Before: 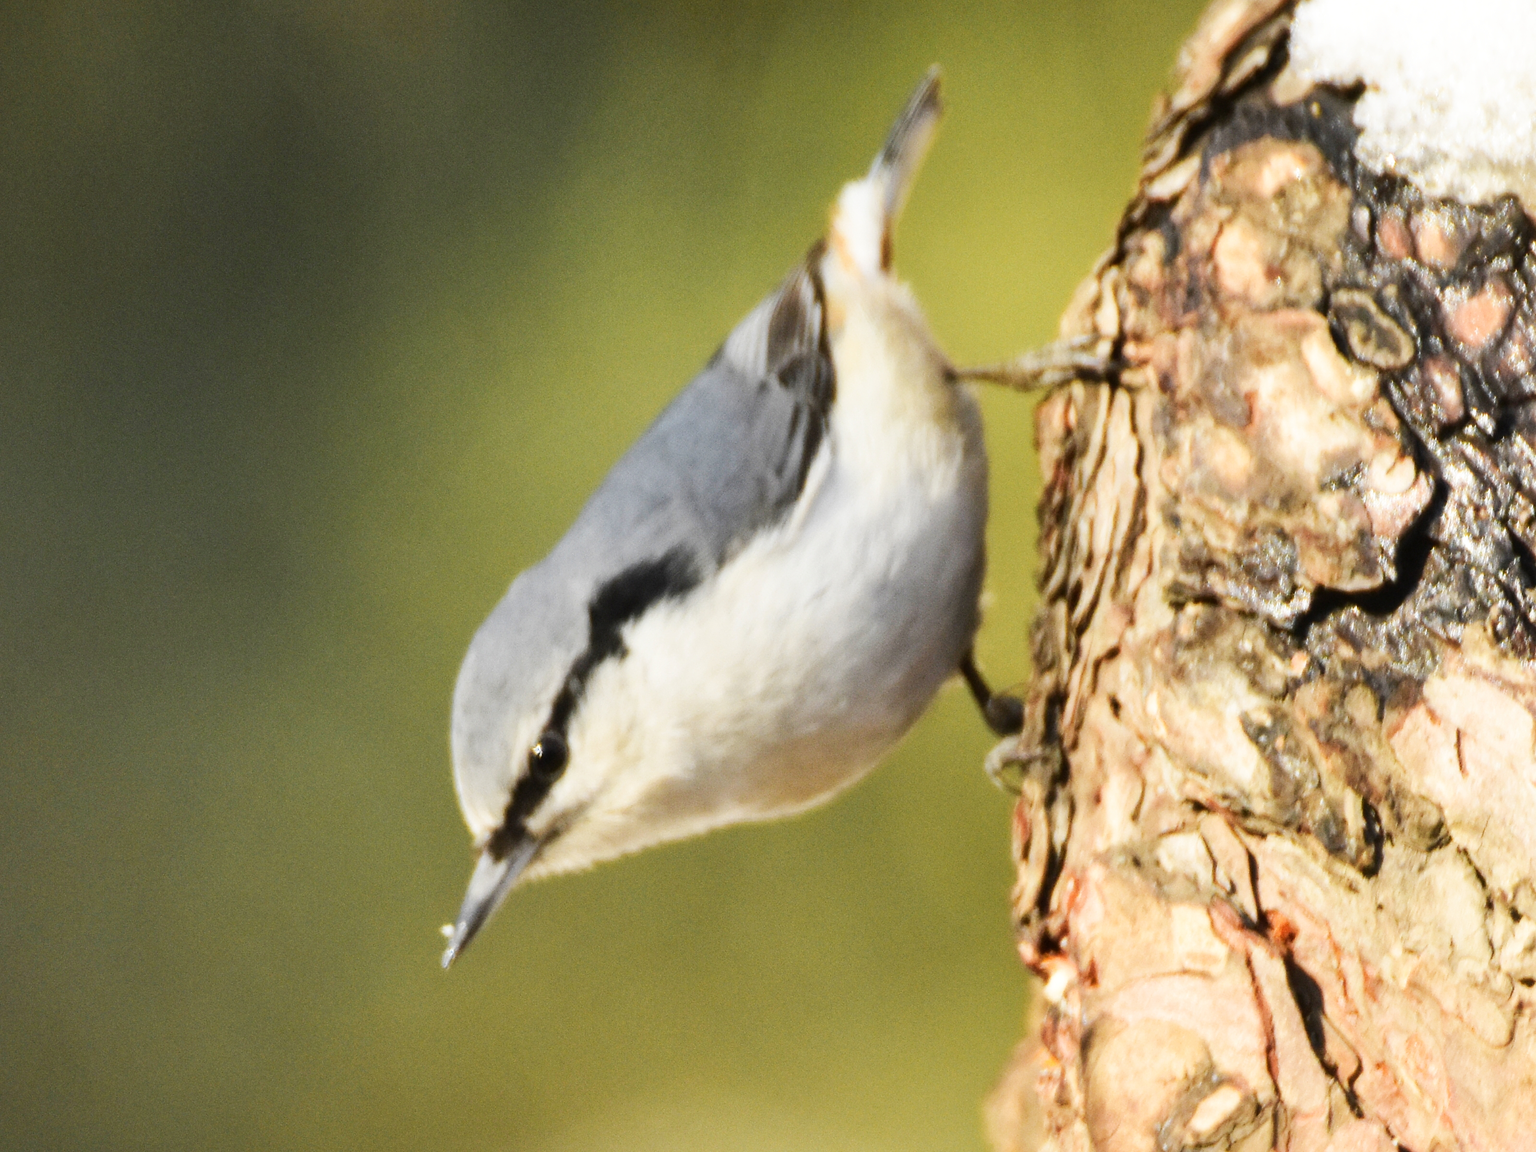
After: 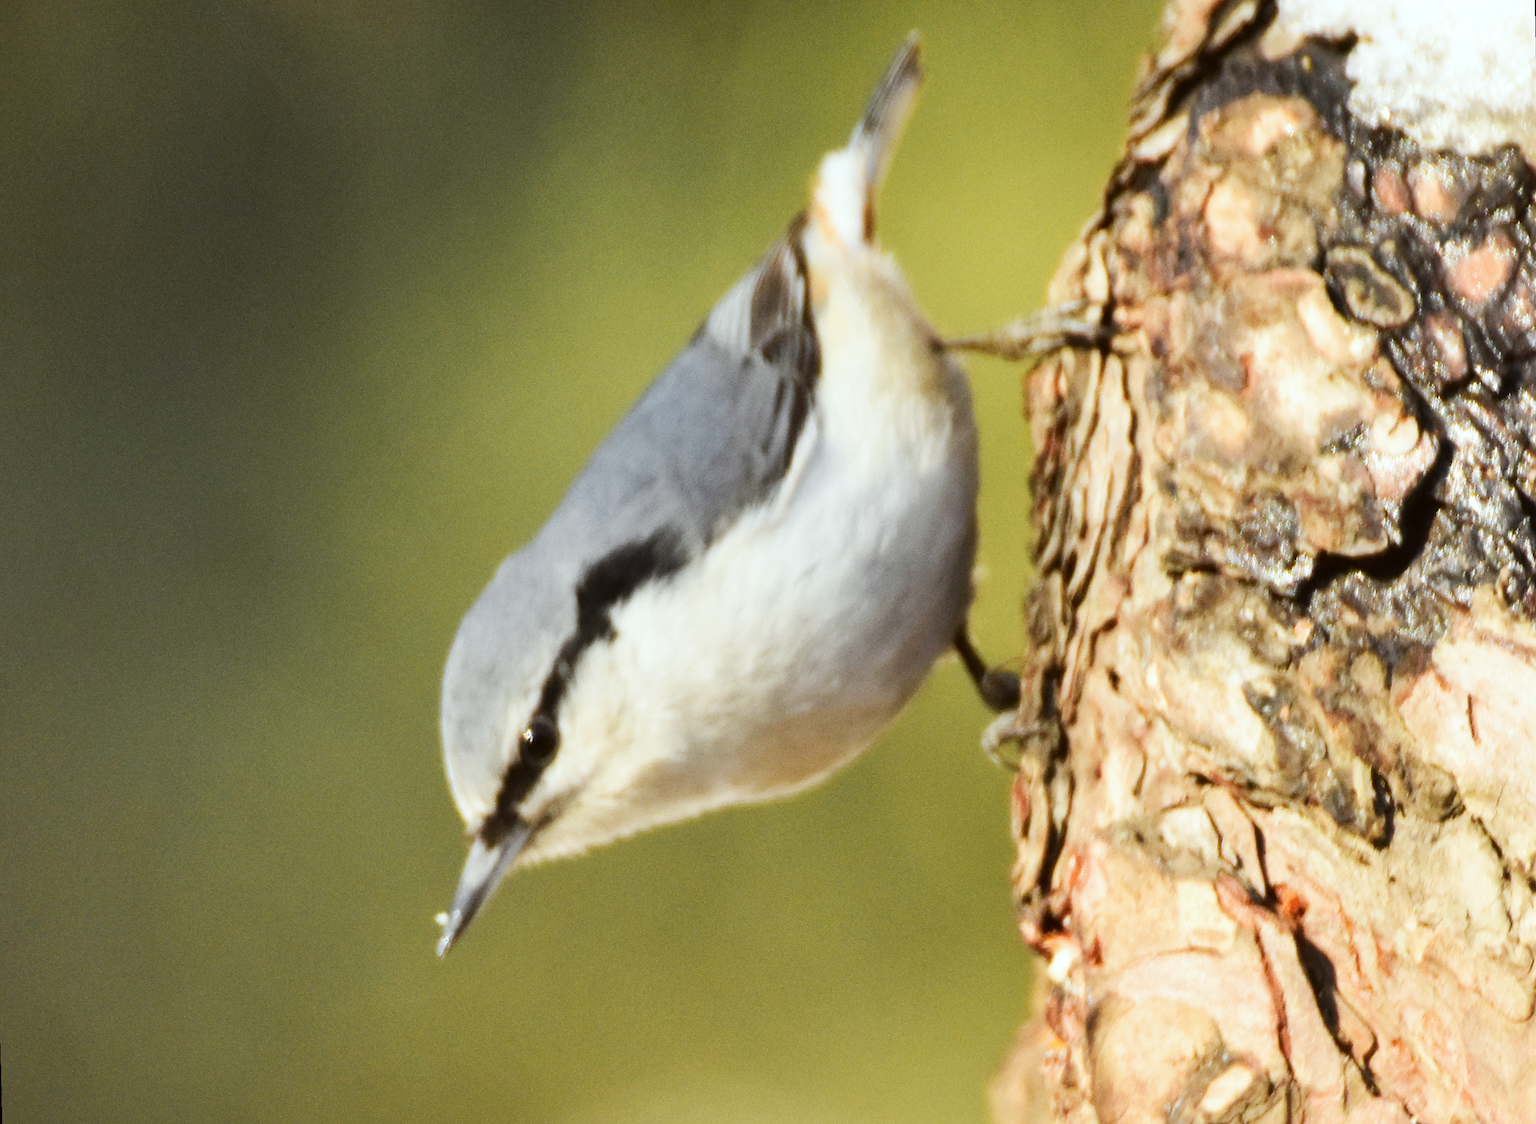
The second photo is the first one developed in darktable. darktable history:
rotate and perspective: rotation -1.32°, lens shift (horizontal) -0.031, crop left 0.015, crop right 0.985, crop top 0.047, crop bottom 0.982
color correction: highlights a* -2.73, highlights b* -2.09, shadows a* 2.41, shadows b* 2.73
